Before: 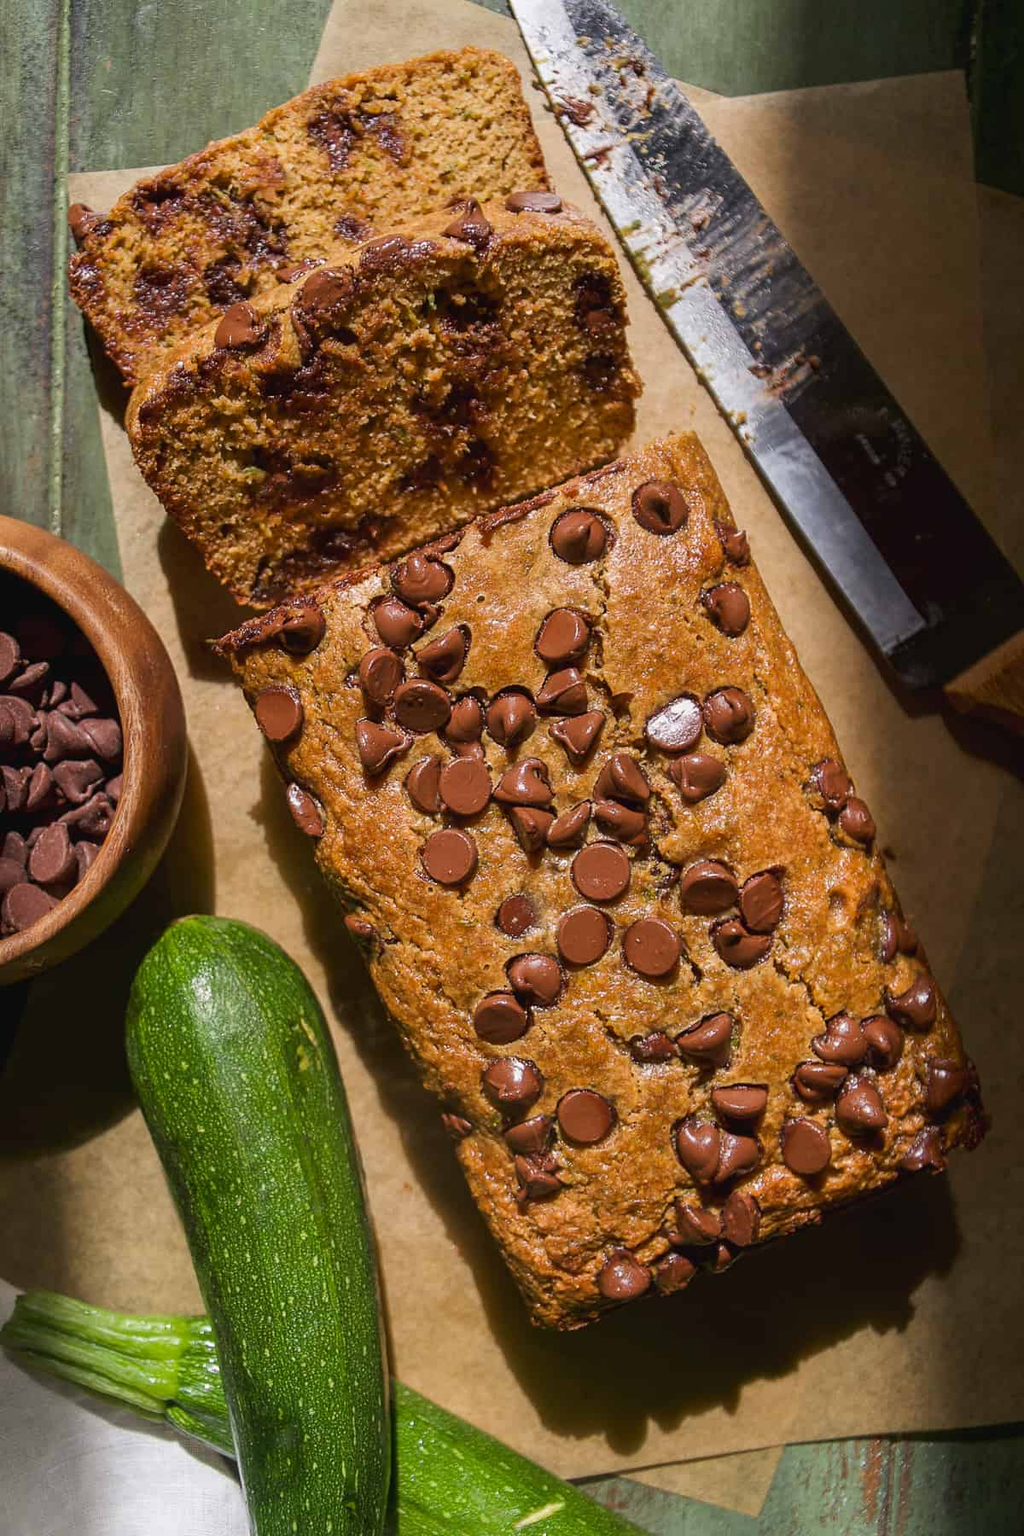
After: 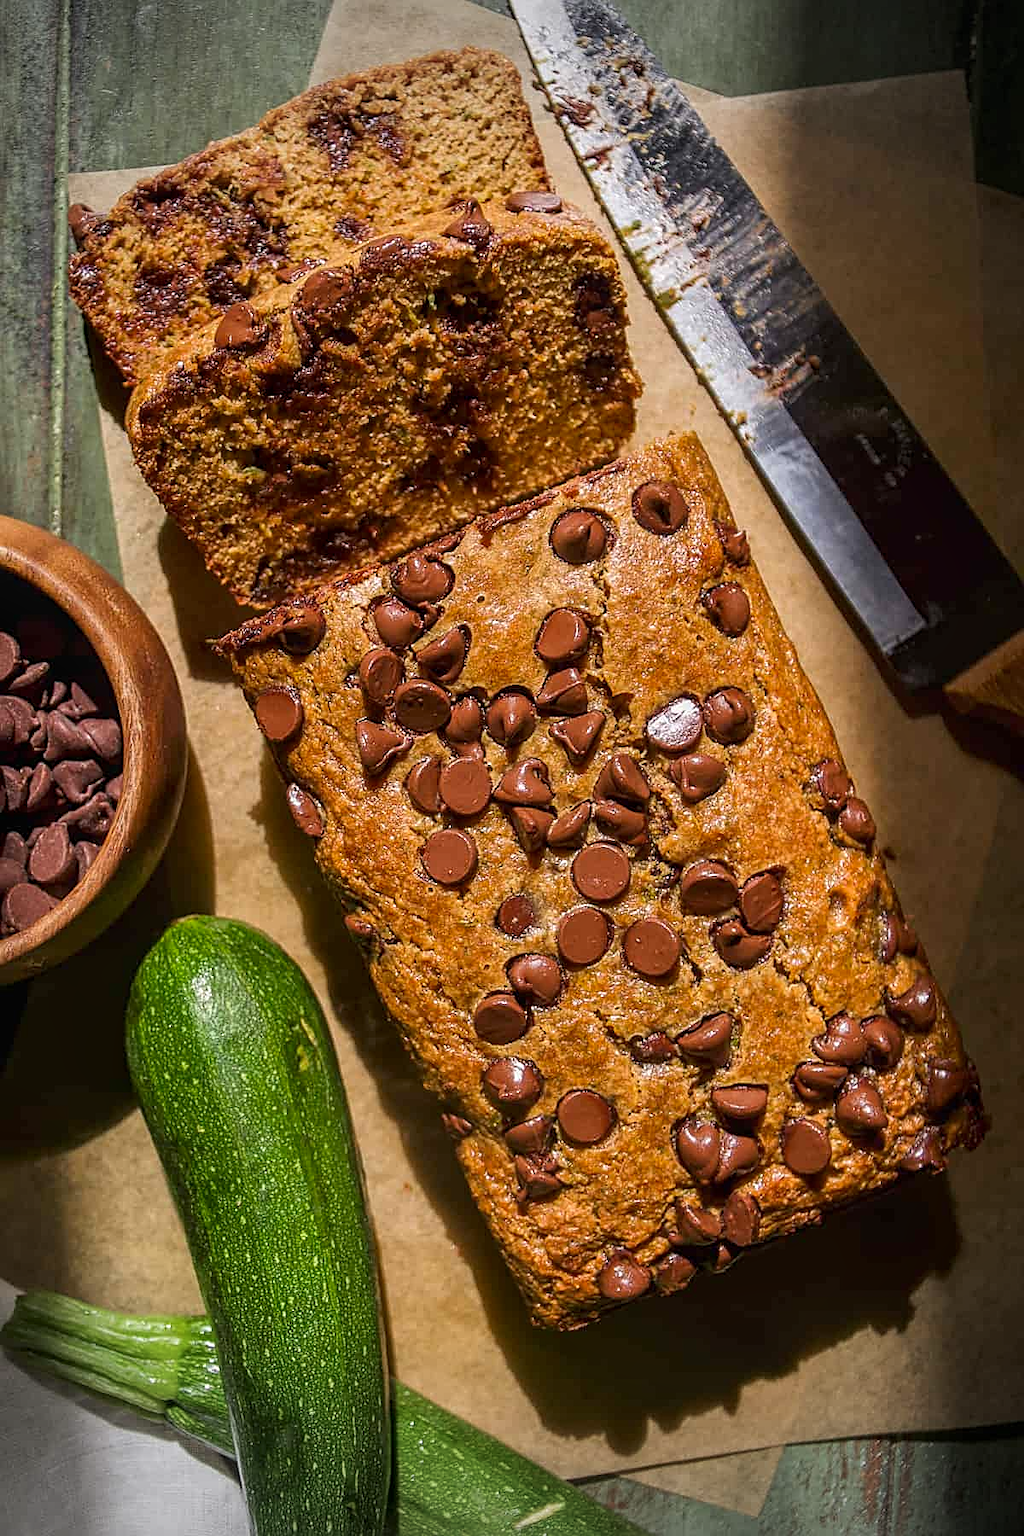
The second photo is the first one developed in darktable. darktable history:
sharpen: amount 0.494
contrast brightness saturation: saturation 0.124
vignetting: fall-off start 89.51%, fall-off radius 44.09%, width/height ratio 1.168
local contrast: on, module defaults
